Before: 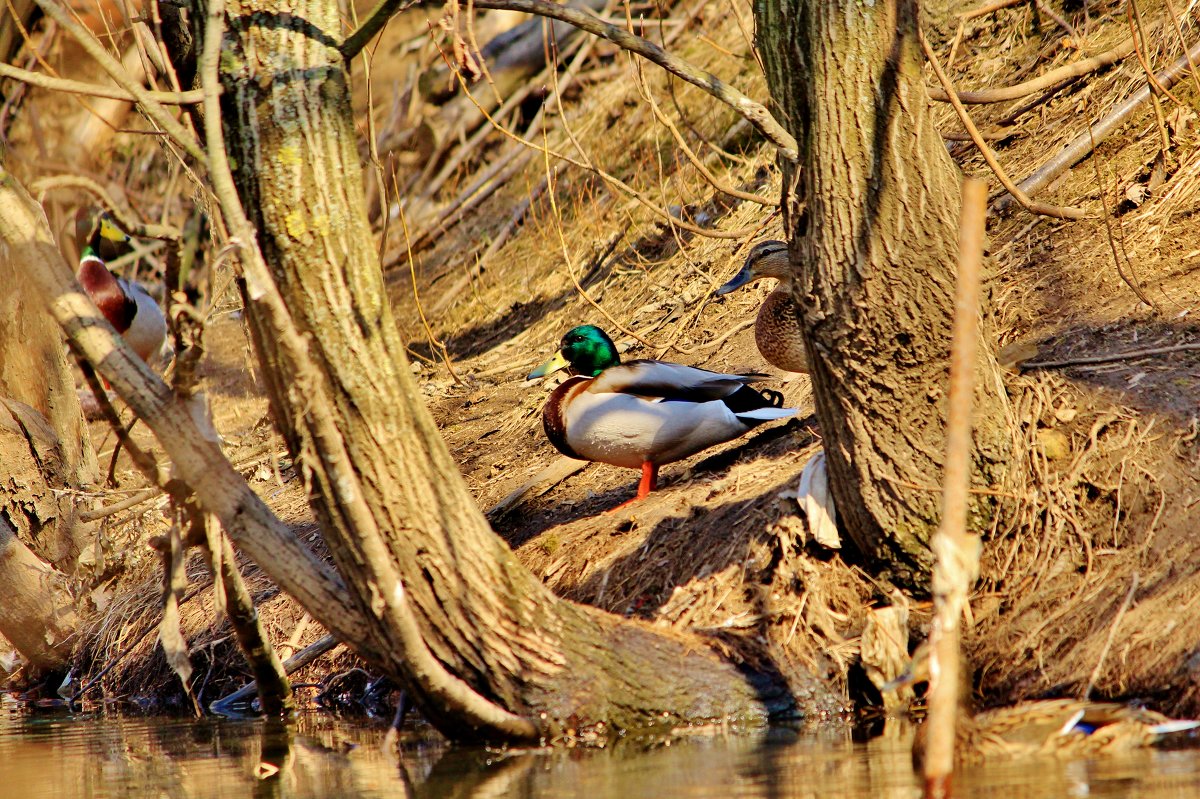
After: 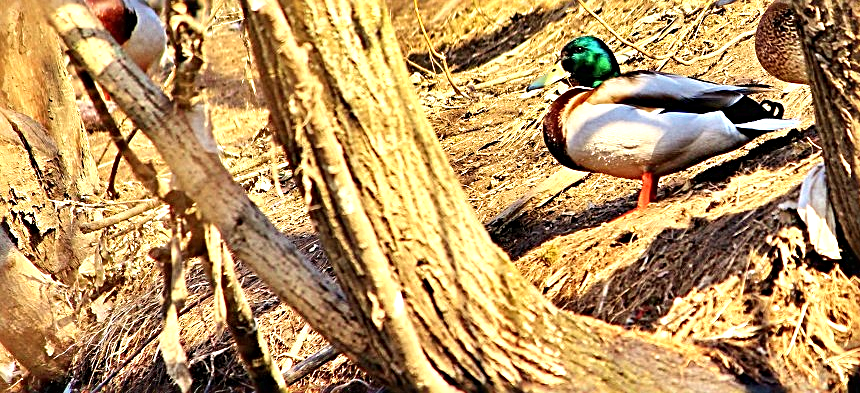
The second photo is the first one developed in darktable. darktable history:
exposure: black level correction 0, exposure 0.888 EV, compensate exposure bias true, compensate highlight preservation false
sharpen: radius 2.996, amount 0.754
crop: top 36.213%, right 28.328%, bottom 14.498%
